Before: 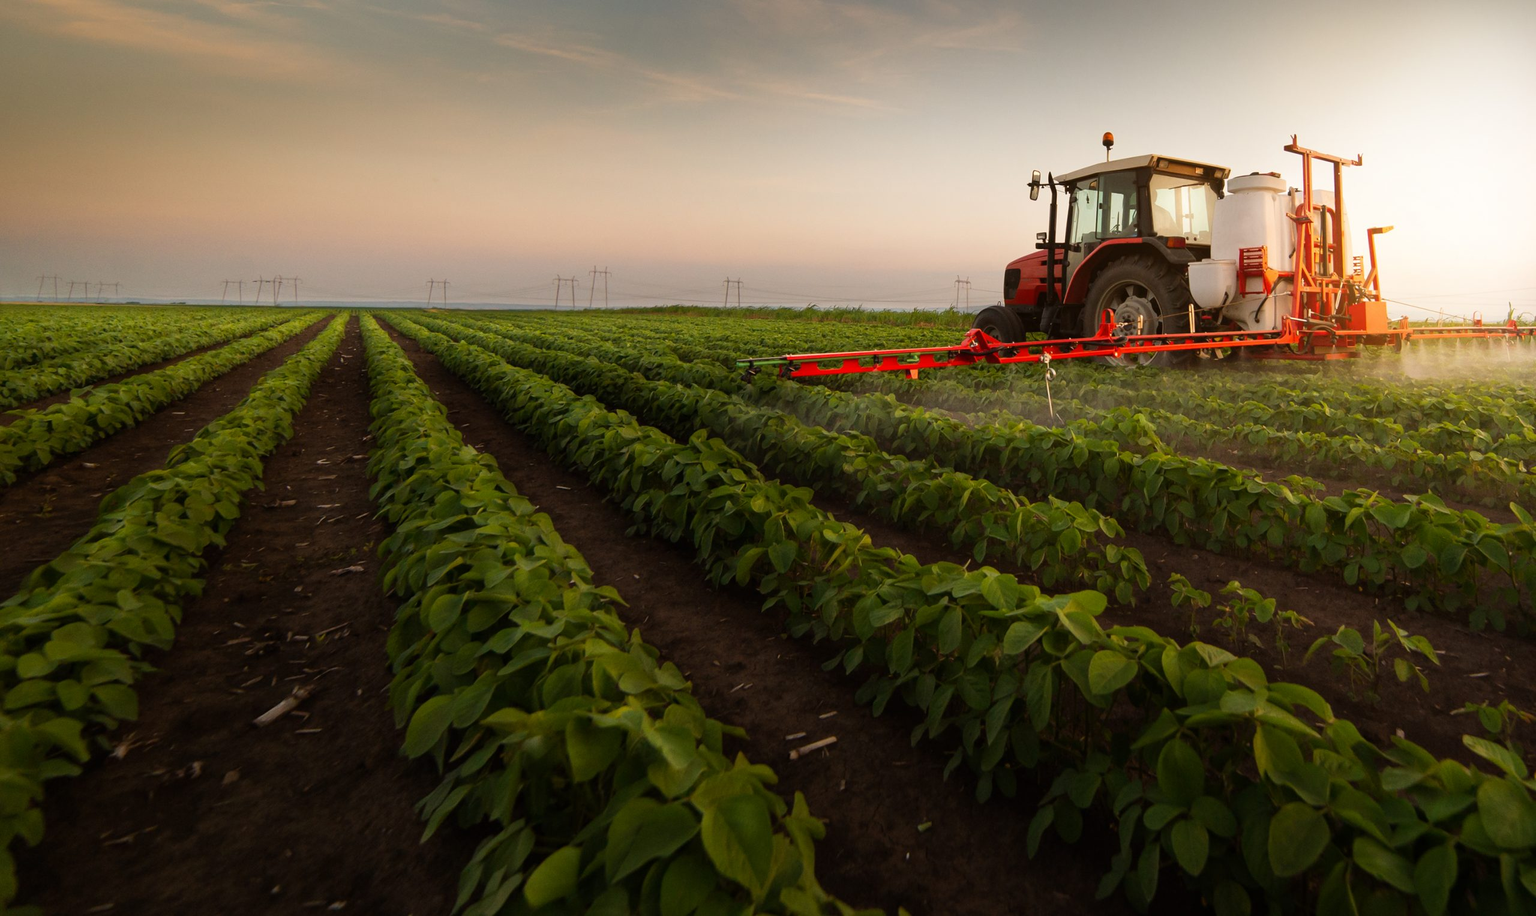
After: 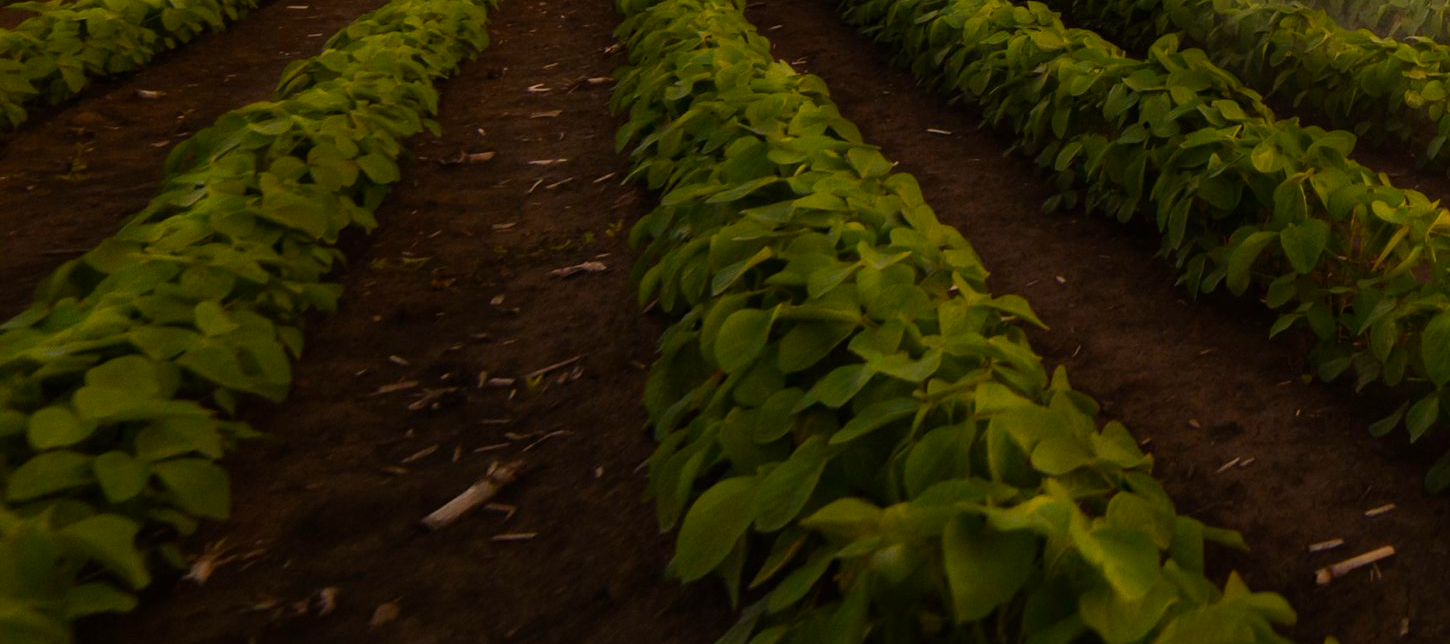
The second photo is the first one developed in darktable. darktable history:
crop: top 44.676%, right 43.351%, bottom 13.069%
color correction: highlights a* 11.66, highlights b* 11.4
contrast brightness saturation: saturation 0.184
